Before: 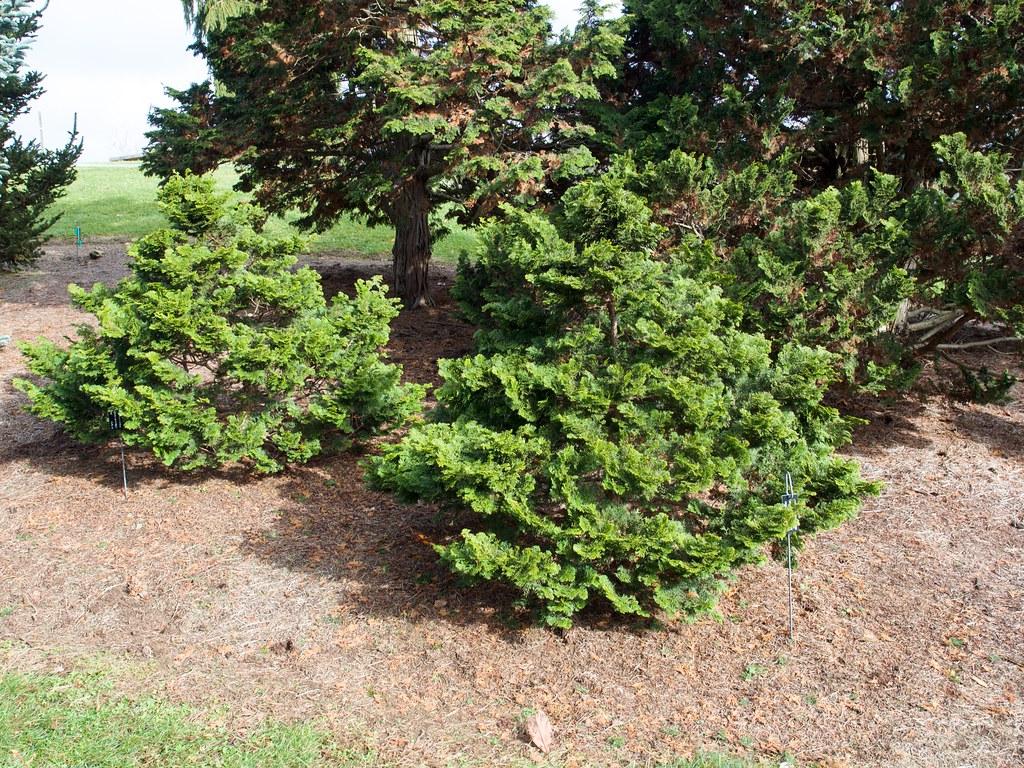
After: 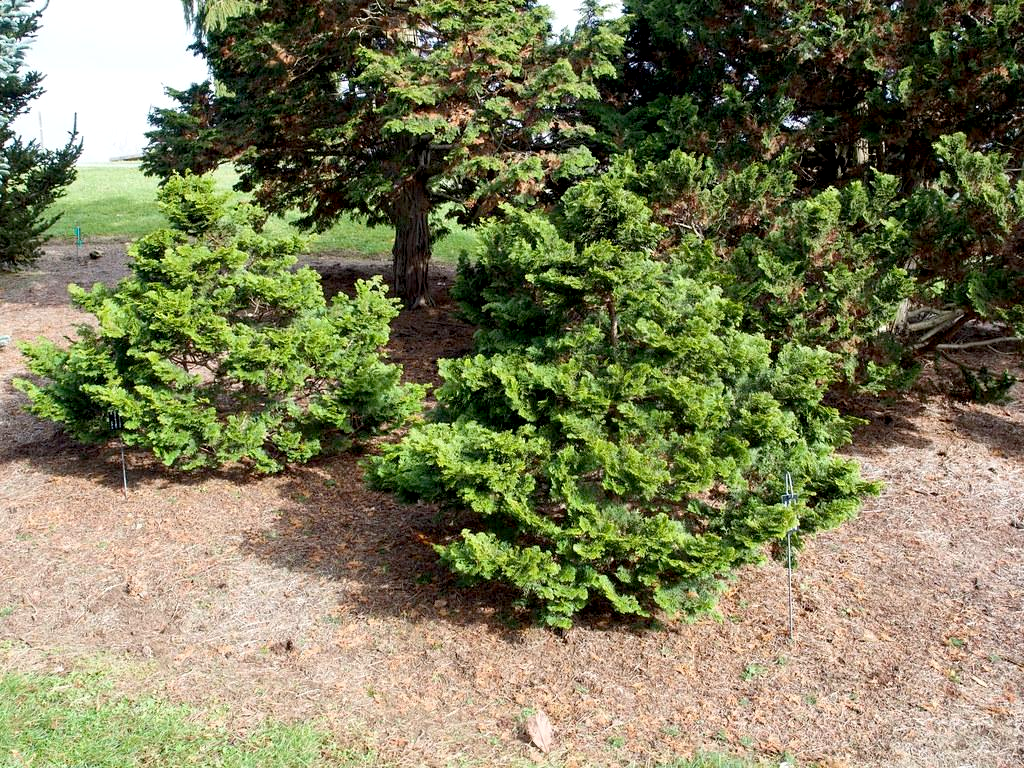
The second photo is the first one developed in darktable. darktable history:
exposure: black level correction 0.007, exposure 0.094 EV, compensate highlight preservation false
